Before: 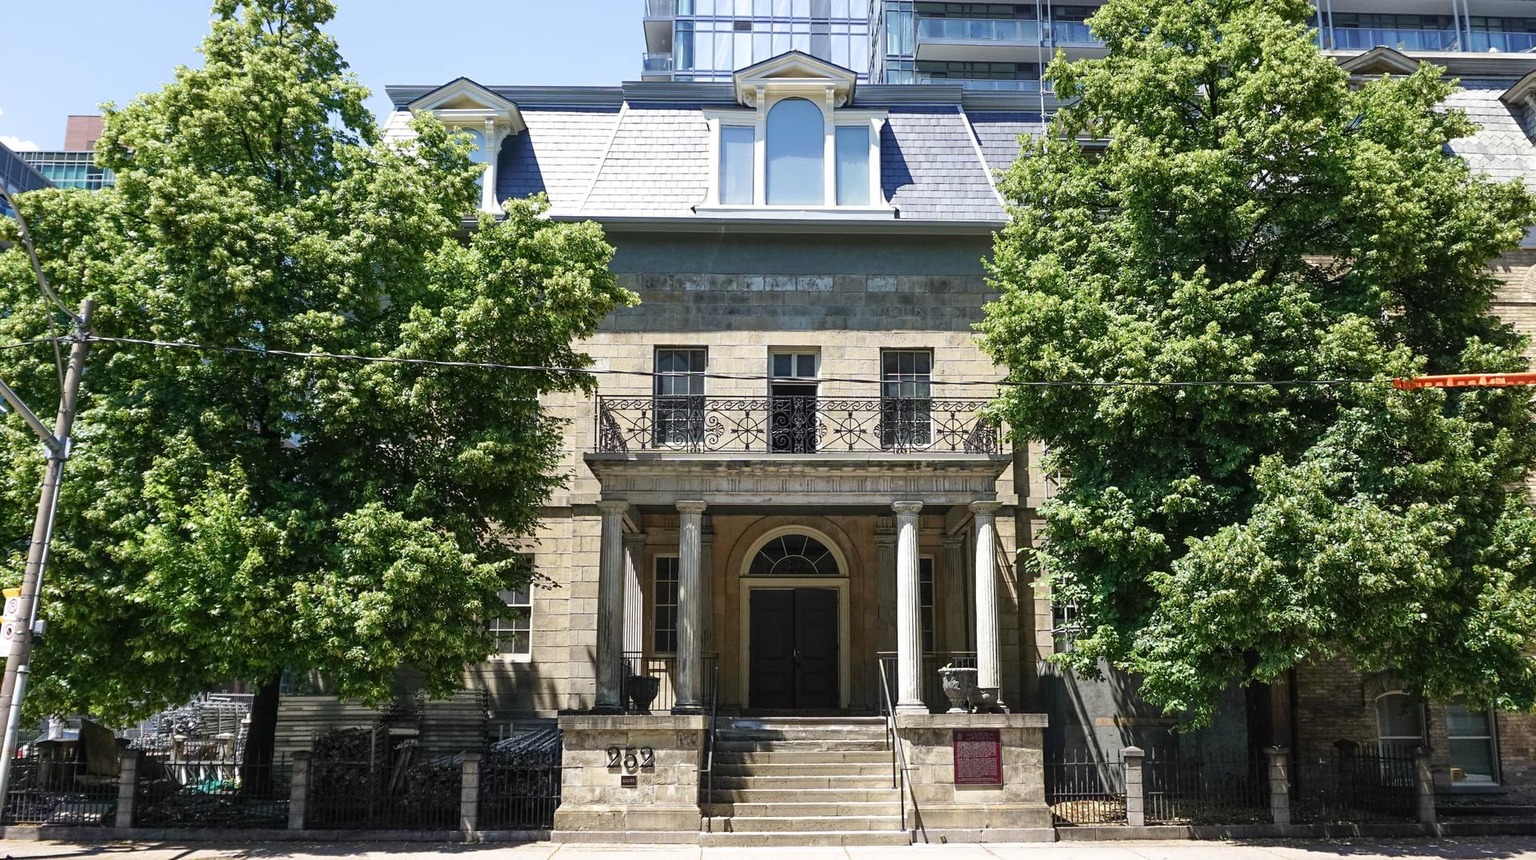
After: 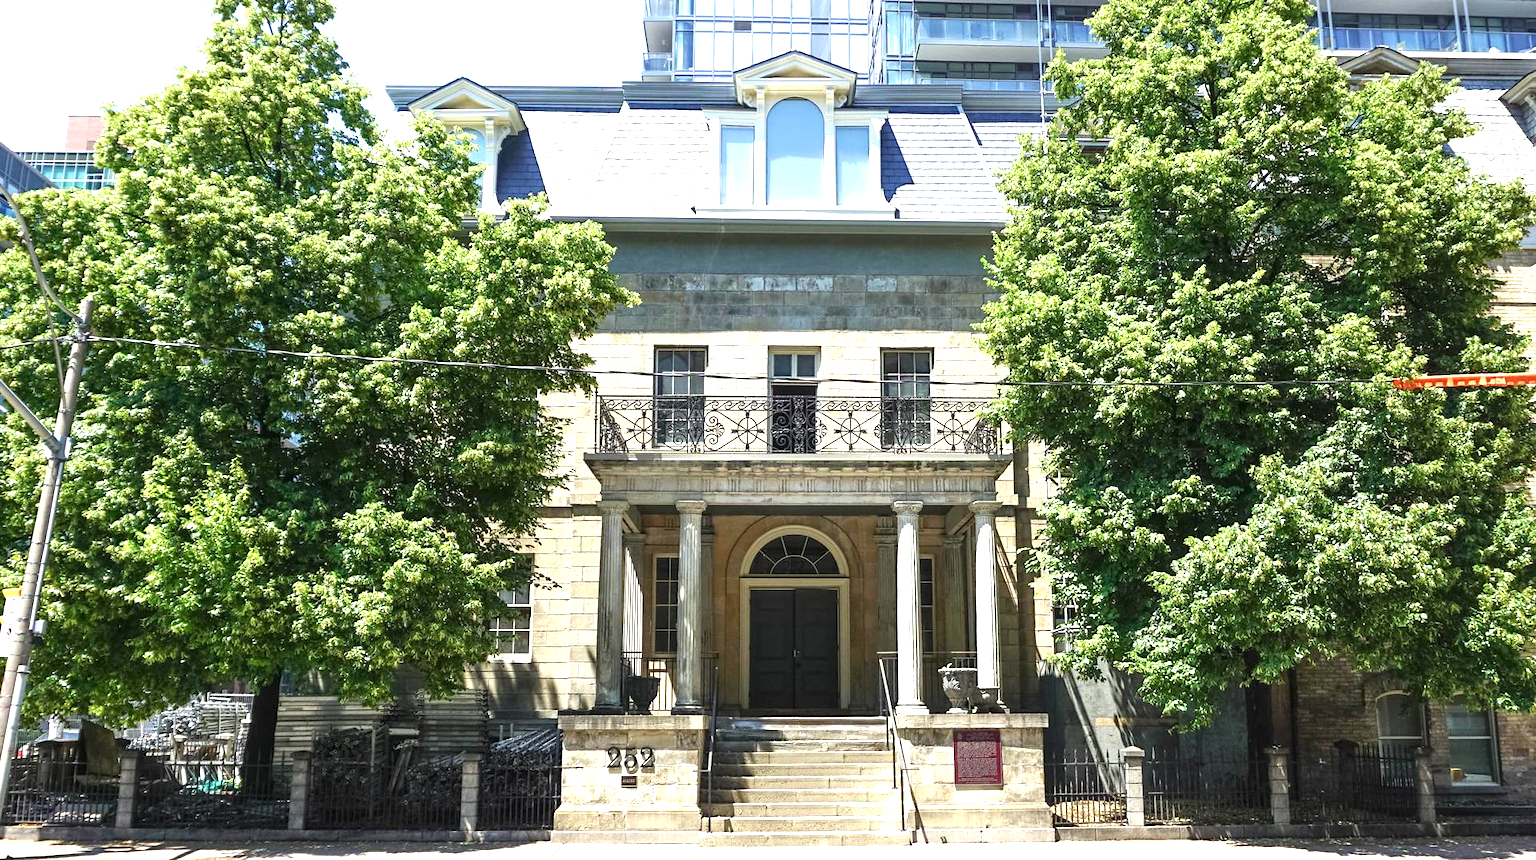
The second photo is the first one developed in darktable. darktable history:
exposure: exposure 1 EV, compensate highlight preservation false
color correction: highlights a* -2.68, highlights b* 2.57
